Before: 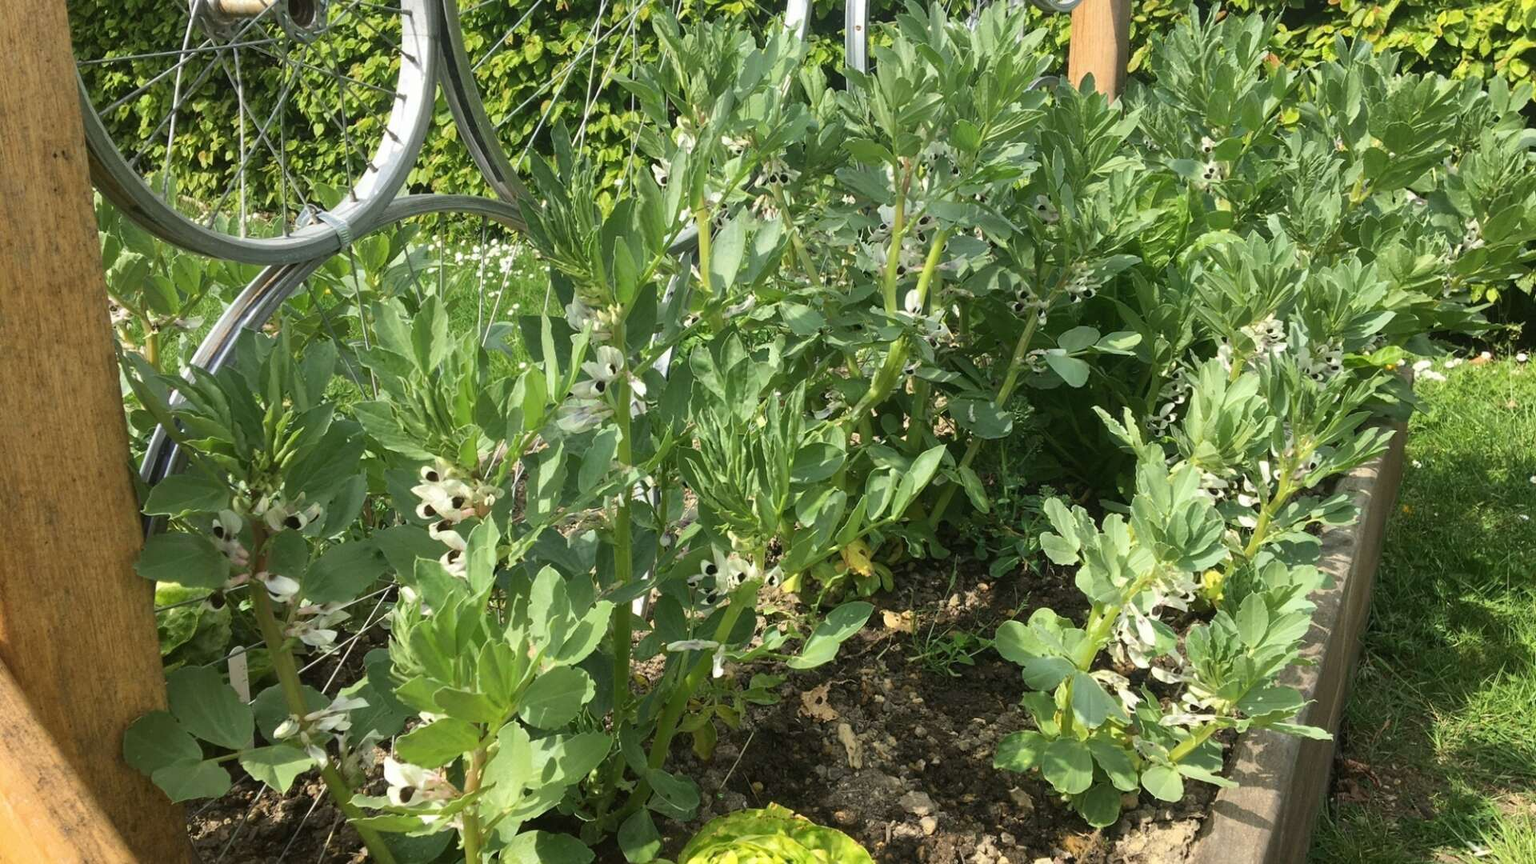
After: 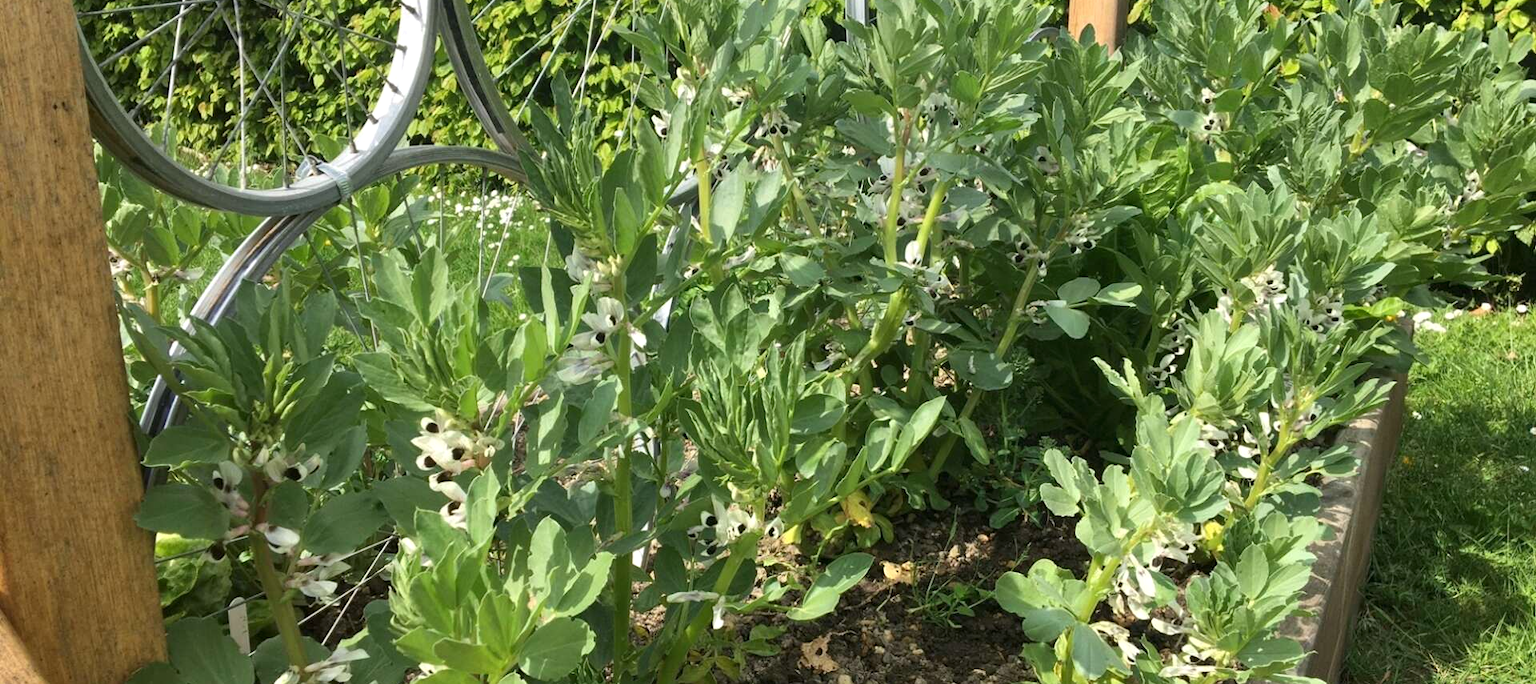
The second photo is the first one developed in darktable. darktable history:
contrast equalizer: octaves 7, y [[0.528, 0.548, 0.563, 0.562, 0.546, 0.526], [0.55 ×6], [0 ×6], [0 ×6], [0 ×6]], mix 0.351
crop and rotate: top 5.65%, bottom 15%
